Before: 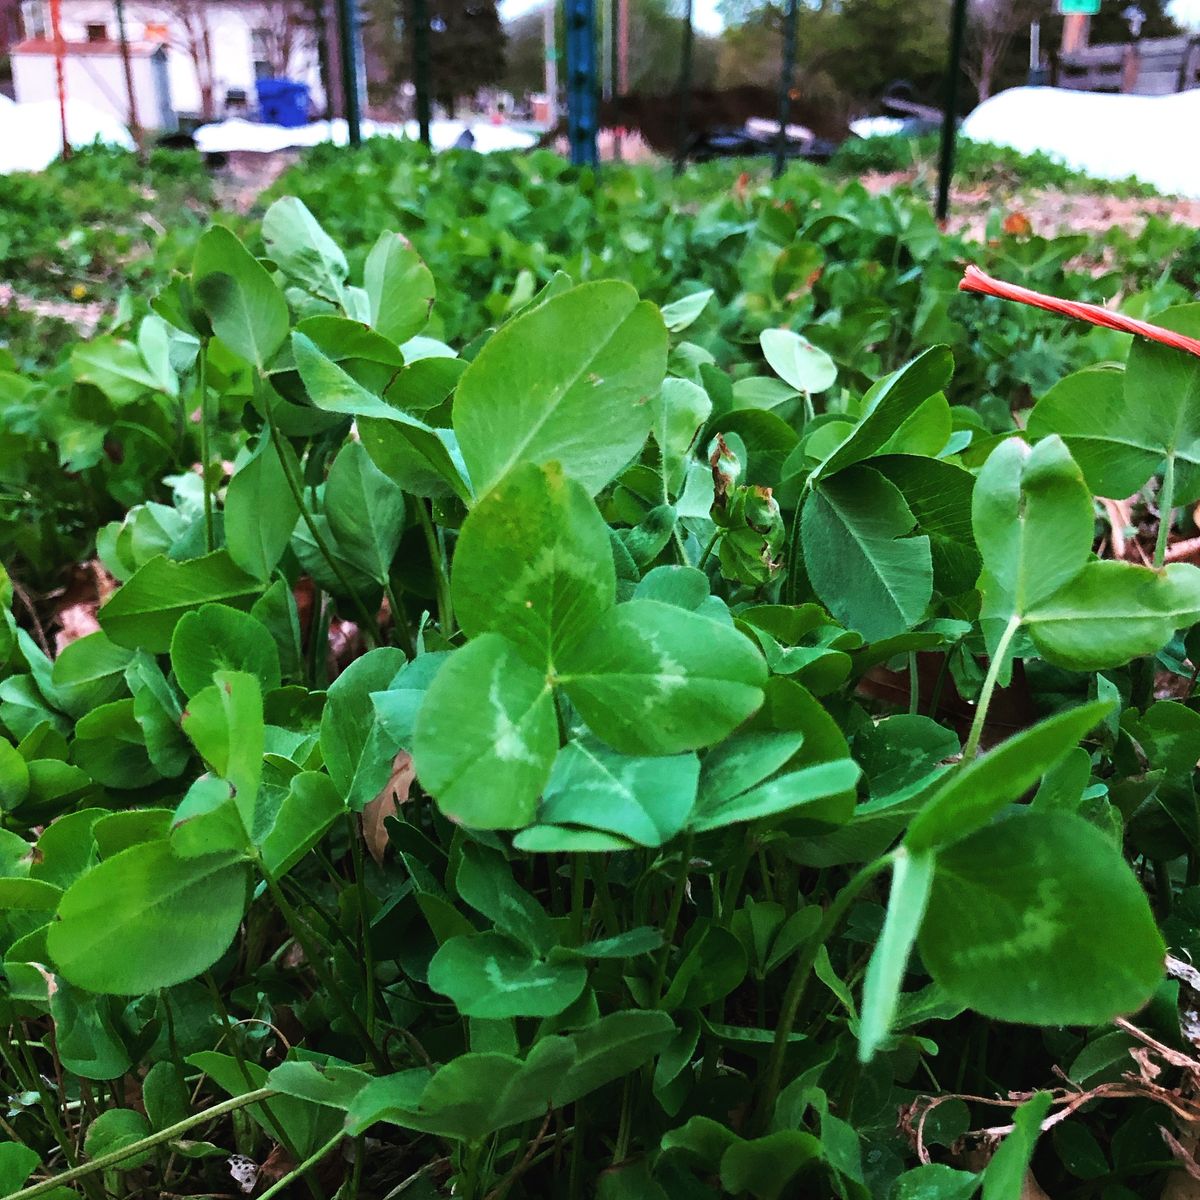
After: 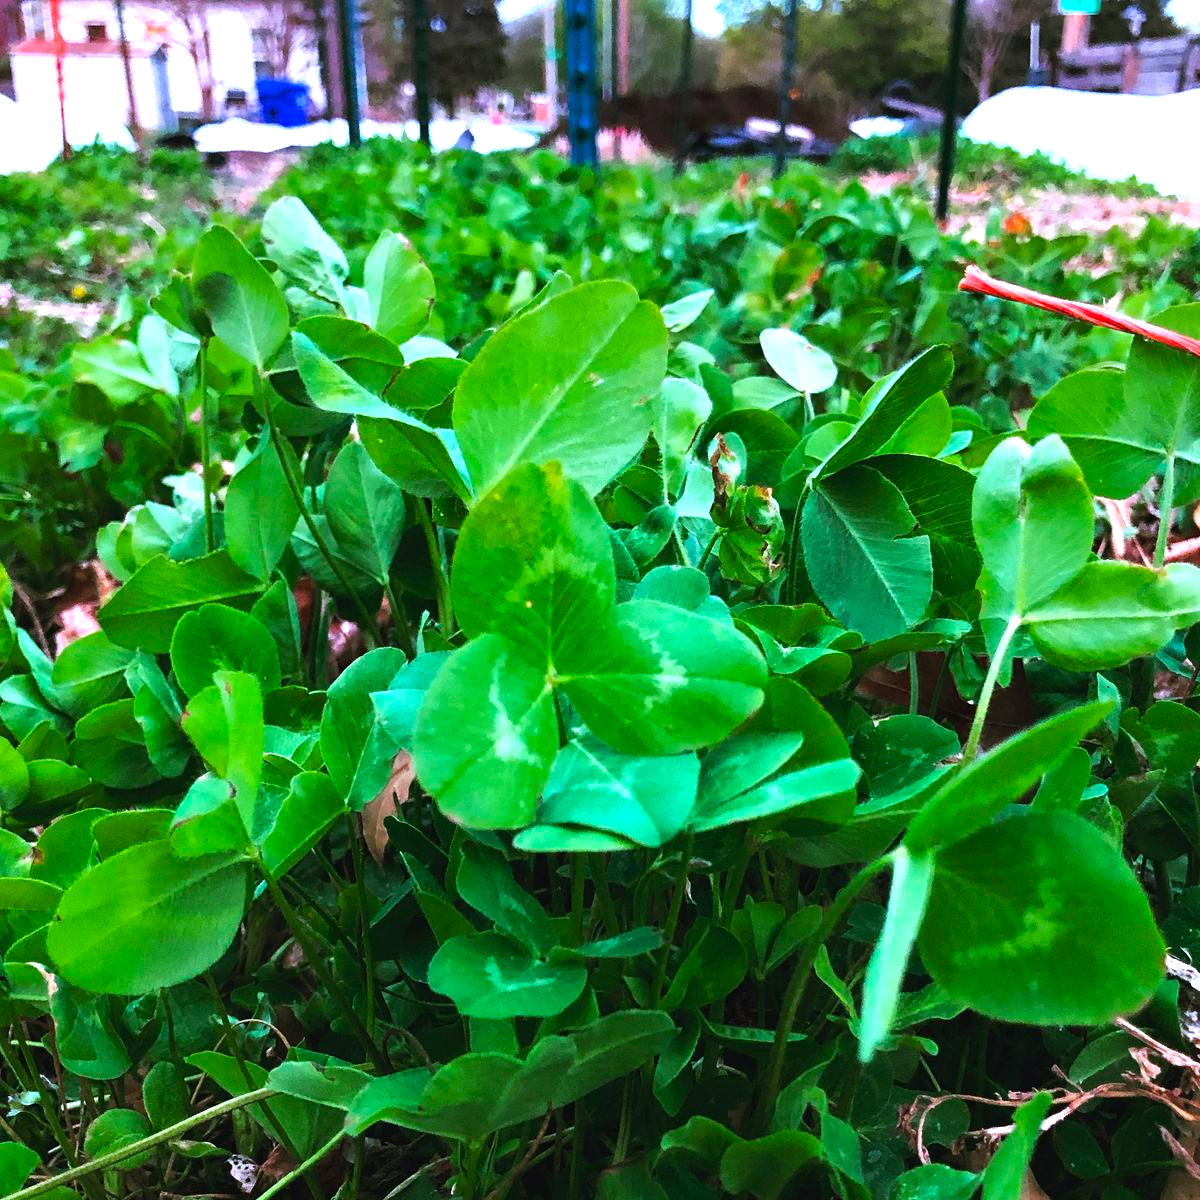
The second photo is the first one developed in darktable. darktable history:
exposure: exposure 0.6 EV, compensate exposure bias true, compensate highlight preservation false
color calibration: illuminant as shot in camera, x 0.358, y 0.373, temperature 4628.91 K
color balance rgb: perceptual saturation grading › global saturation 25.37%
